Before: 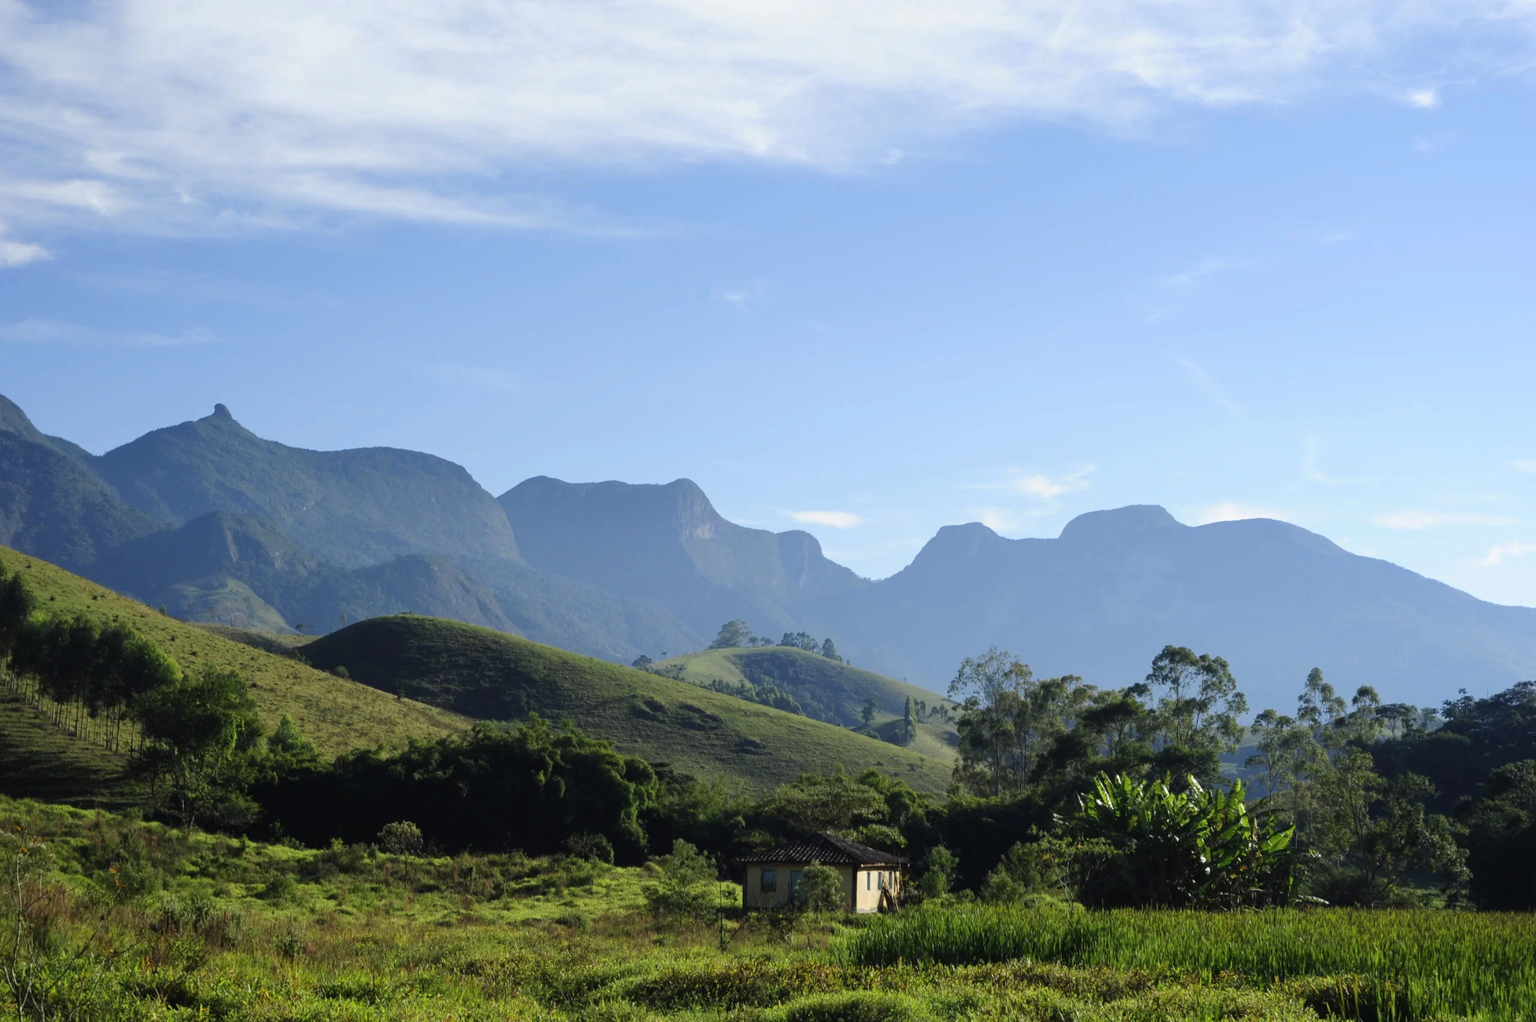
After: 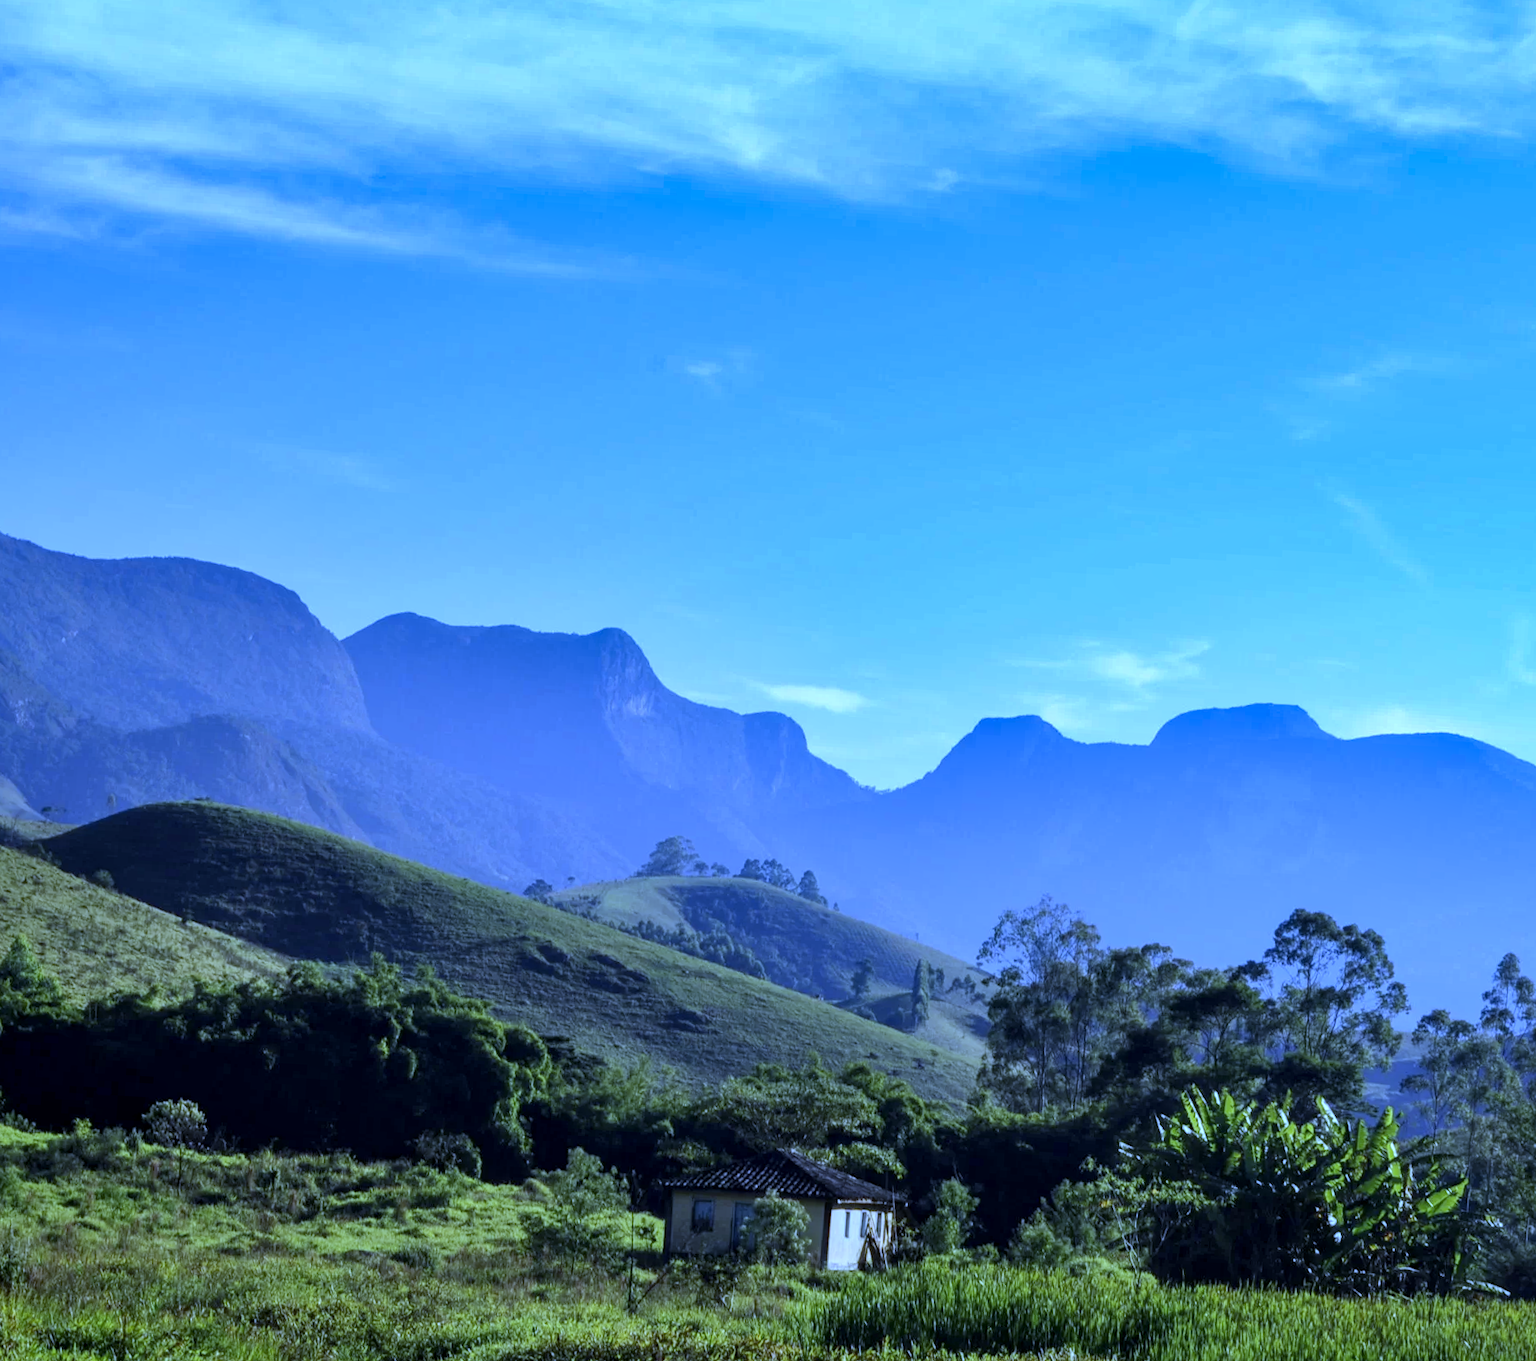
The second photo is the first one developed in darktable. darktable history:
shadows and highlights: low approximation 0.01, soften with gaussian
crop and rotate: angle -3.27°, left 14.277%, top 0.028%, right 10.766%, bottom 0.028%
base curve: curves: ch0 [(0, 0) (0.303, 0.277) (1, 1)]
local contrast: detail 130%
white balance: red 0.766, blue 1.537
